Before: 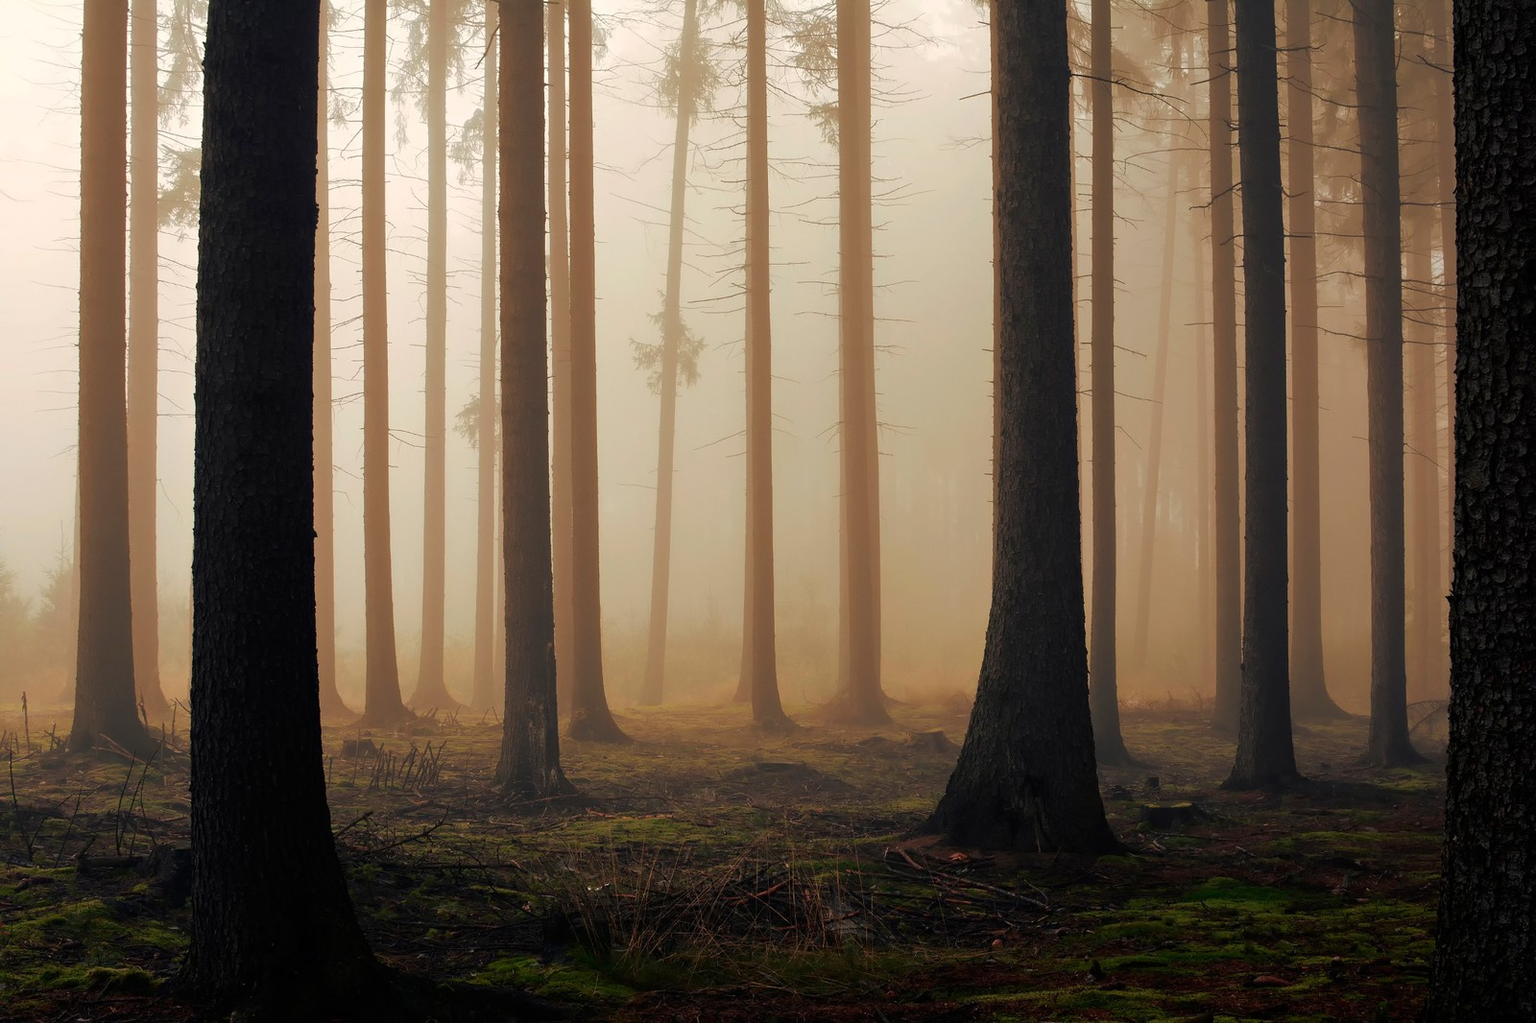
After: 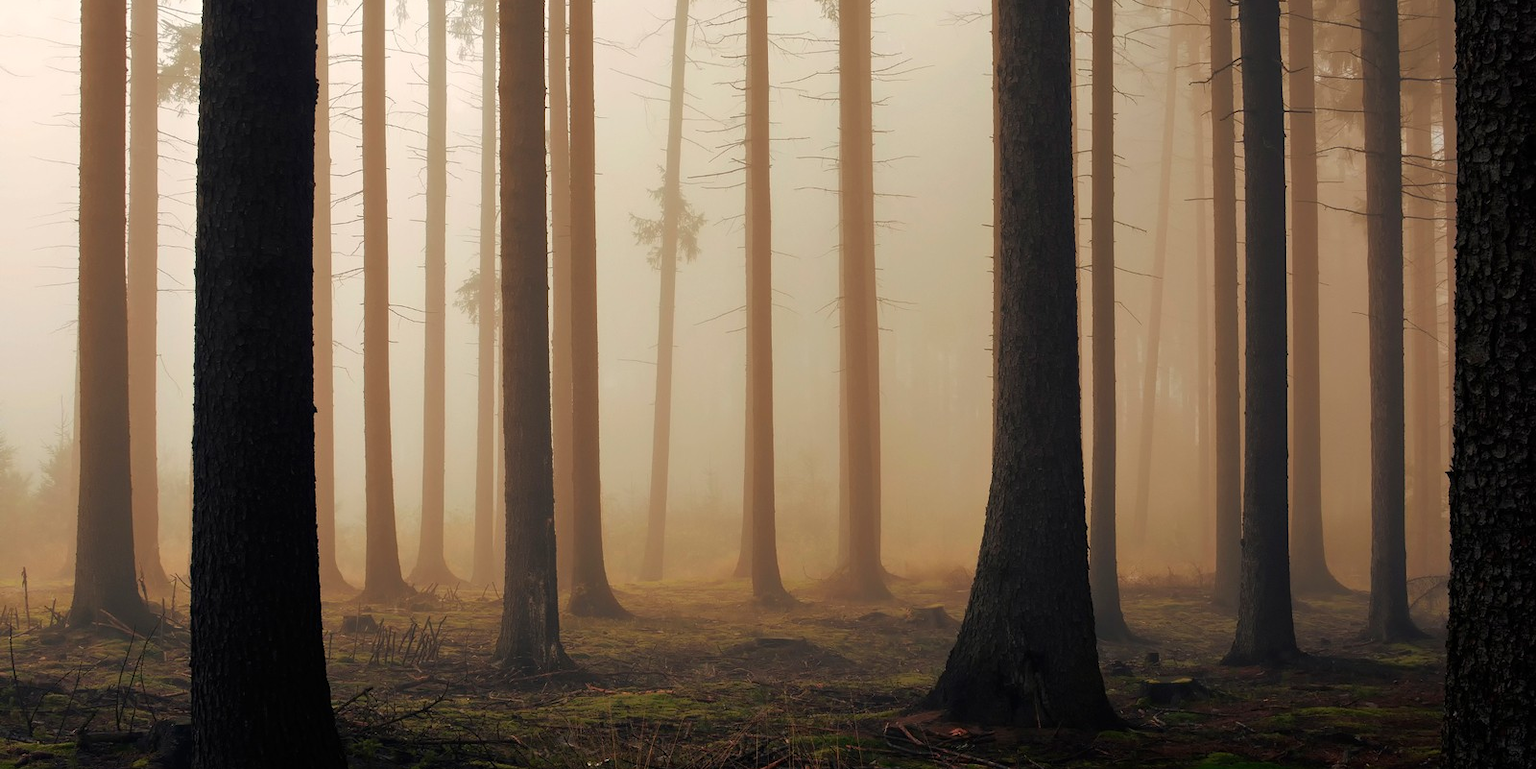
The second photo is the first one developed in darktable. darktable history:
crop and rotate: top 12.224%, bottom 12.453%
